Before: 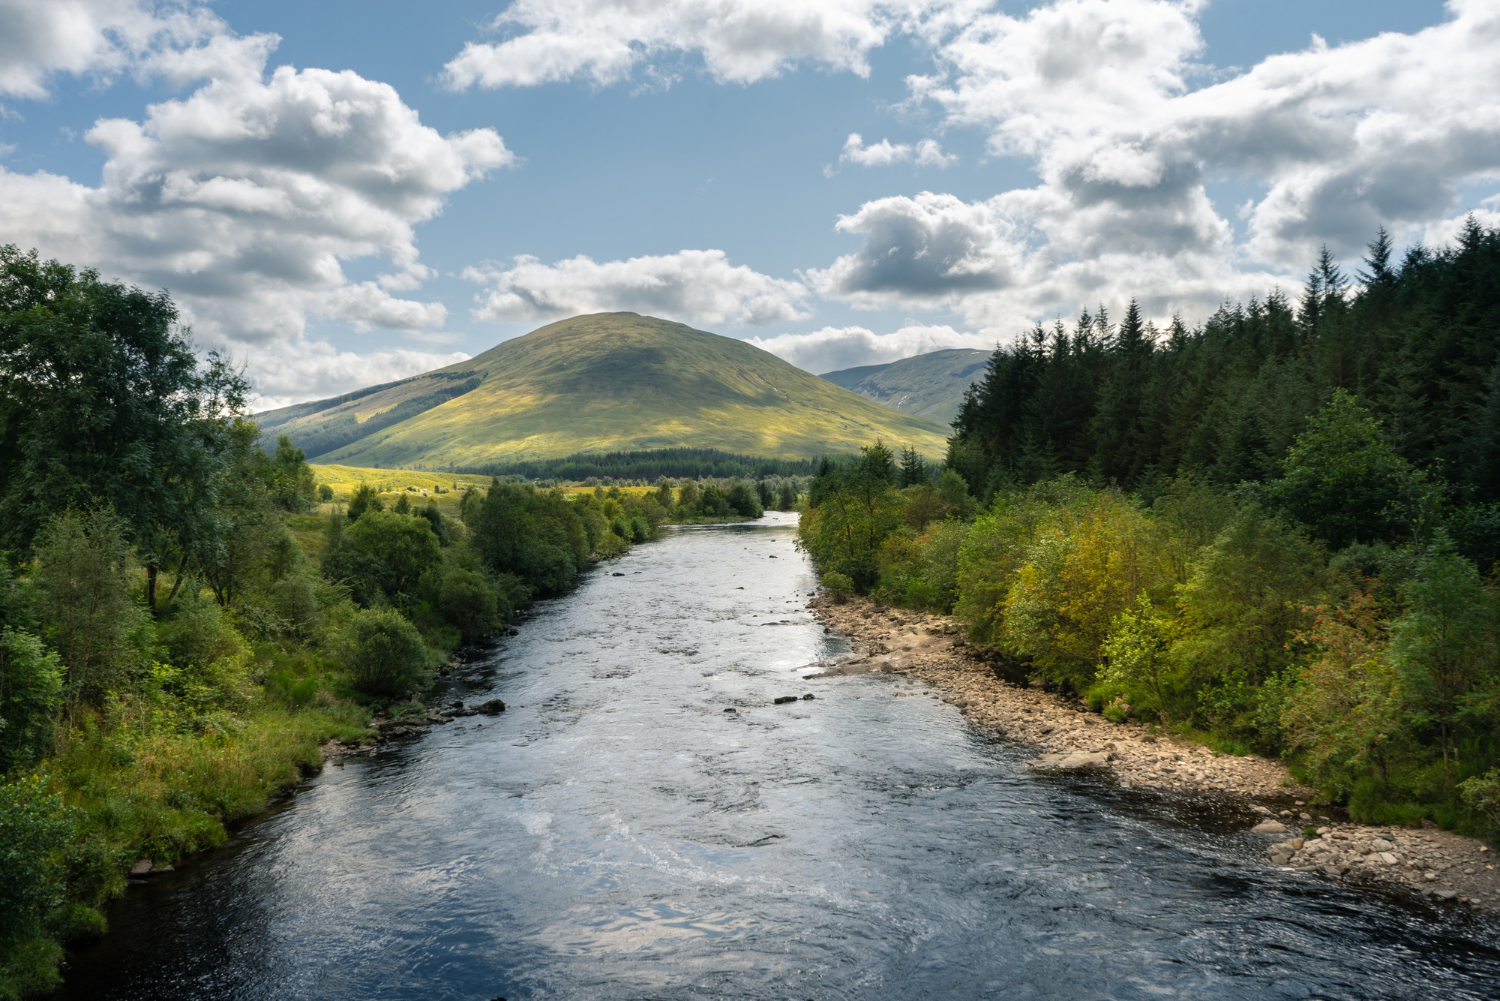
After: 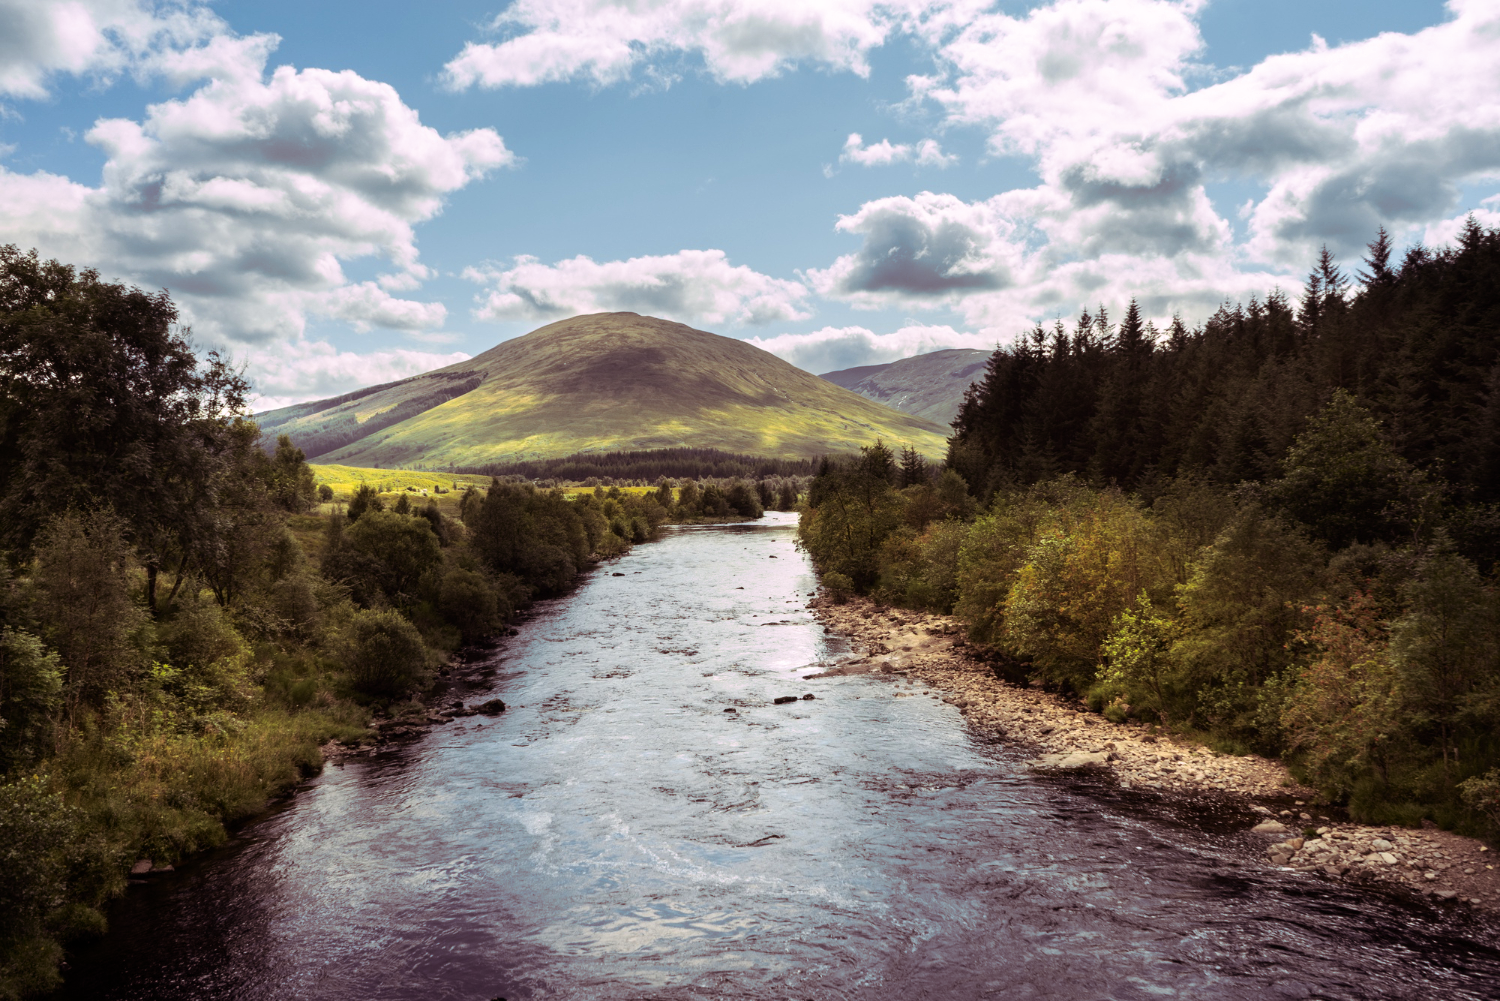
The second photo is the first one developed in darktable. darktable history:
white balance: emerald 1
split-toning: highlights › hue 298.8°, highlights › saturation 0.73, compress 41.76%
contrast brightness saturation: contrast 0.15, brightness -0.01, saturation 0.1
